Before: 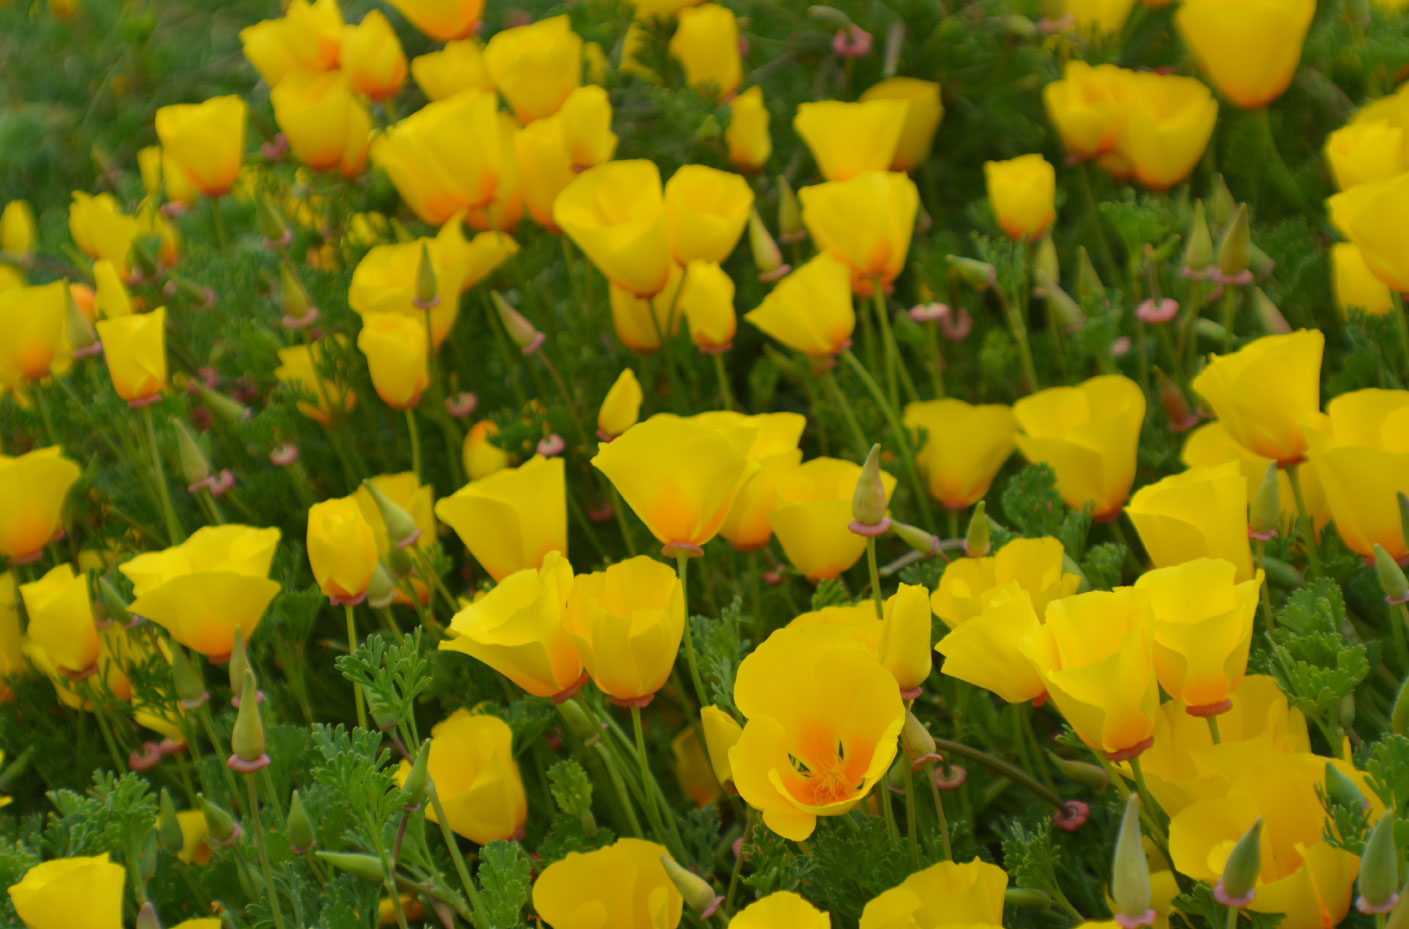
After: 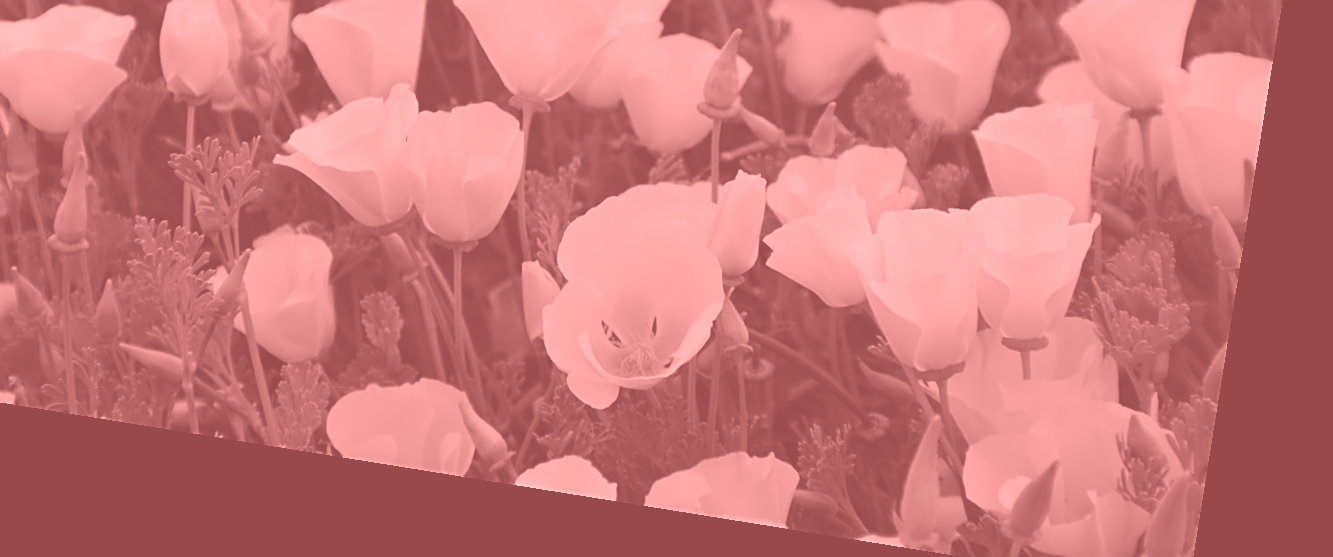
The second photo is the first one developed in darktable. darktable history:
contrast brightness saturation: contrast 0.2, brightness -0.11, saturation 0.1
crop and rotate: left 13.306%, top 48.129%, bottom 2.928%
sharpen: on, module defaults
rotate and perspective: rotation 9.12°, automatic cropping off
colorize: saturation 51%, source mix 50.67%, lightness 50.67%
